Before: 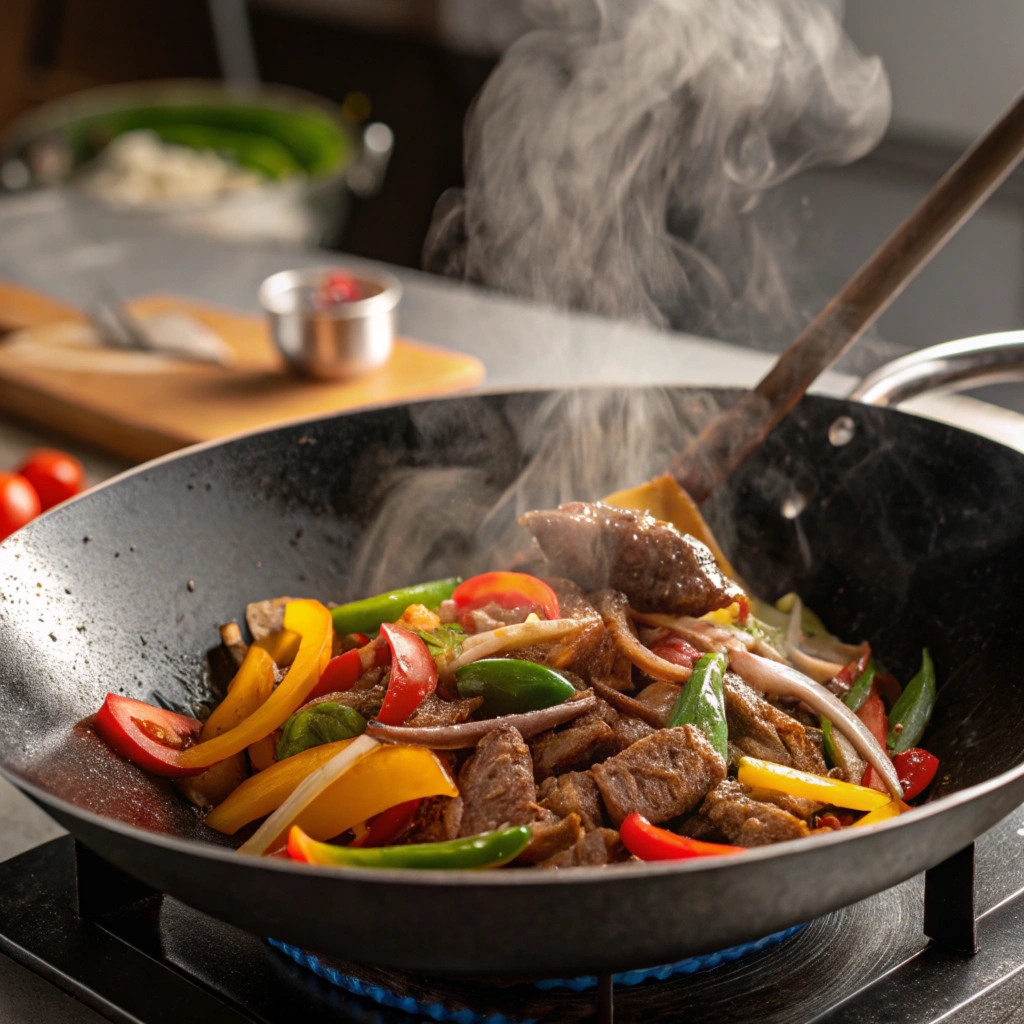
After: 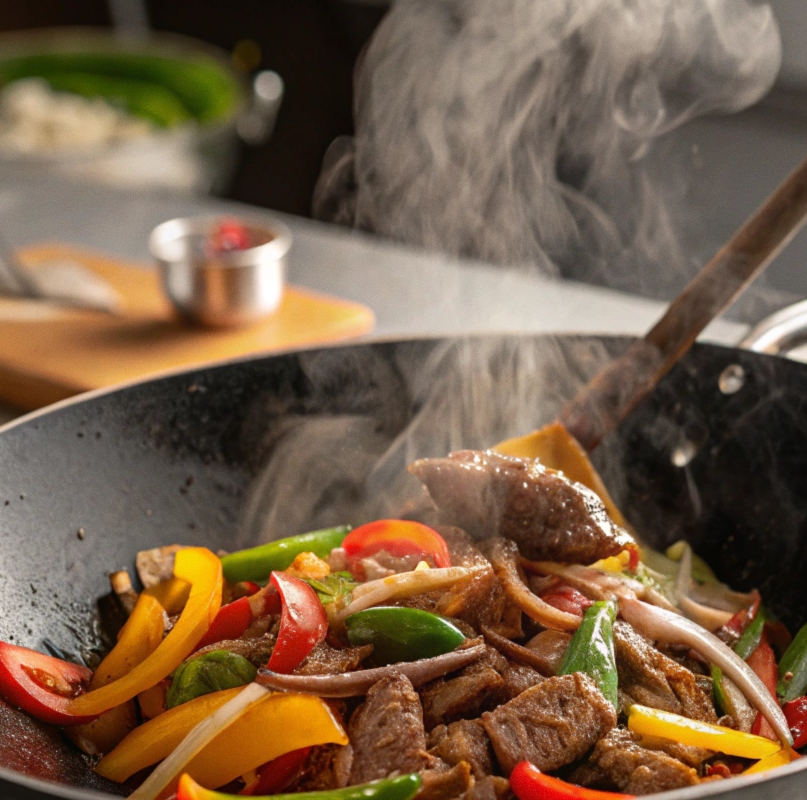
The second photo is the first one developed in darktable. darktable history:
crop and rotate: left 10.77%, top 5.1%, right 10.41%, bottom 16.76%
grain: coarseness 0.09 ISO, strength 10%
